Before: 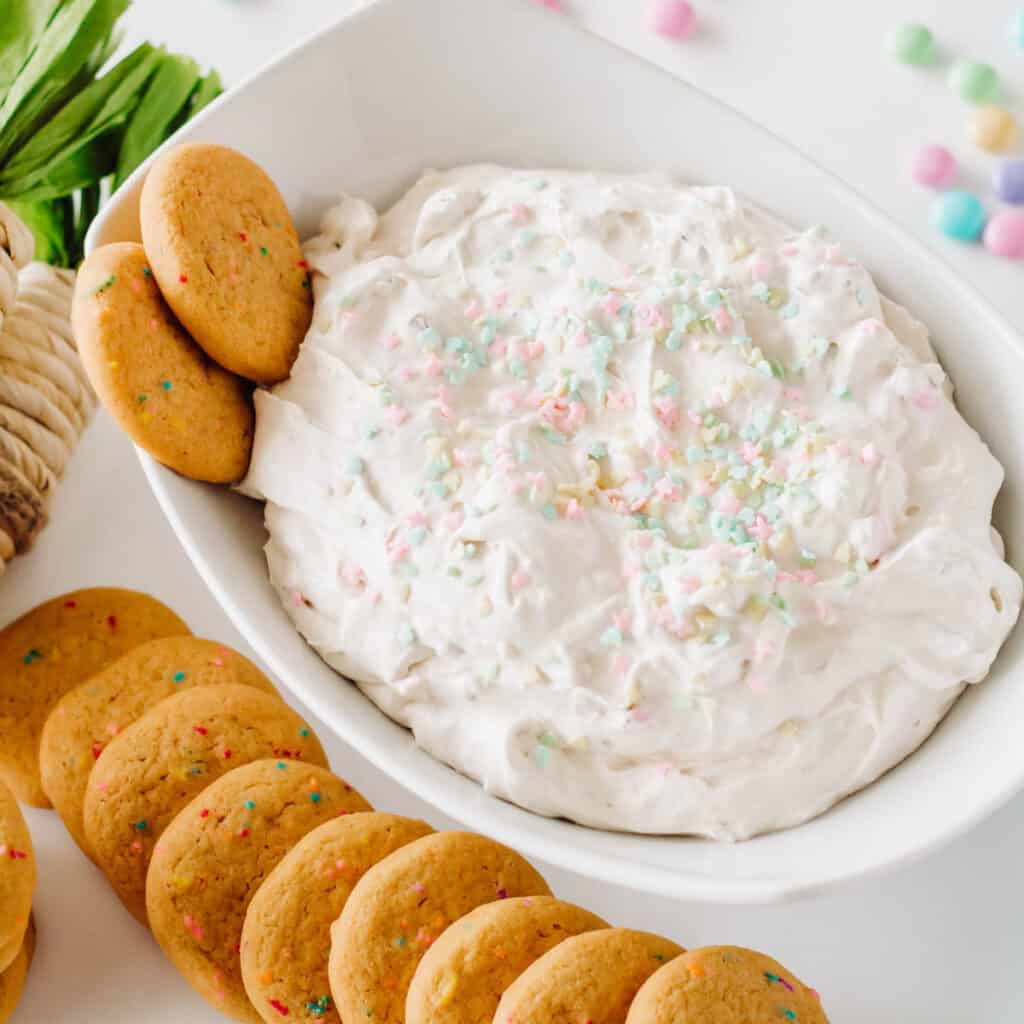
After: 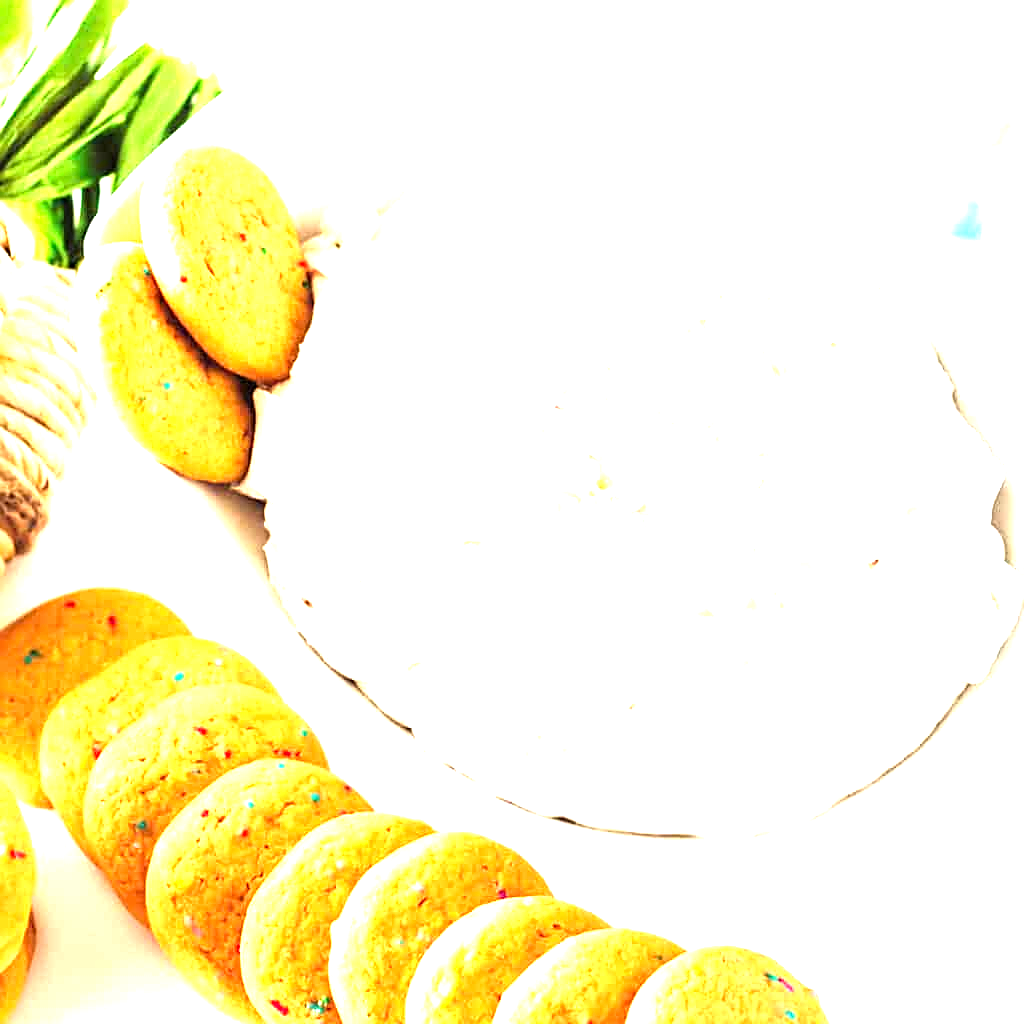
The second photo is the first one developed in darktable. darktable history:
sharpen: on, module defaults
tone equalizer: -8 EV -0.764 EV, -7 EV -0.678 EV, -6 EV -0.601 EV, -5 EV -0.423 EV, -3 EV 0.372 EV, -2 EV 0.6 EV, -1 EV 0.681 EV, +0 EV 0.736 EV
exposure: black level correction 0, exposure 1.472 EV, compensate exposure bias true, compensate highlight preservation false
